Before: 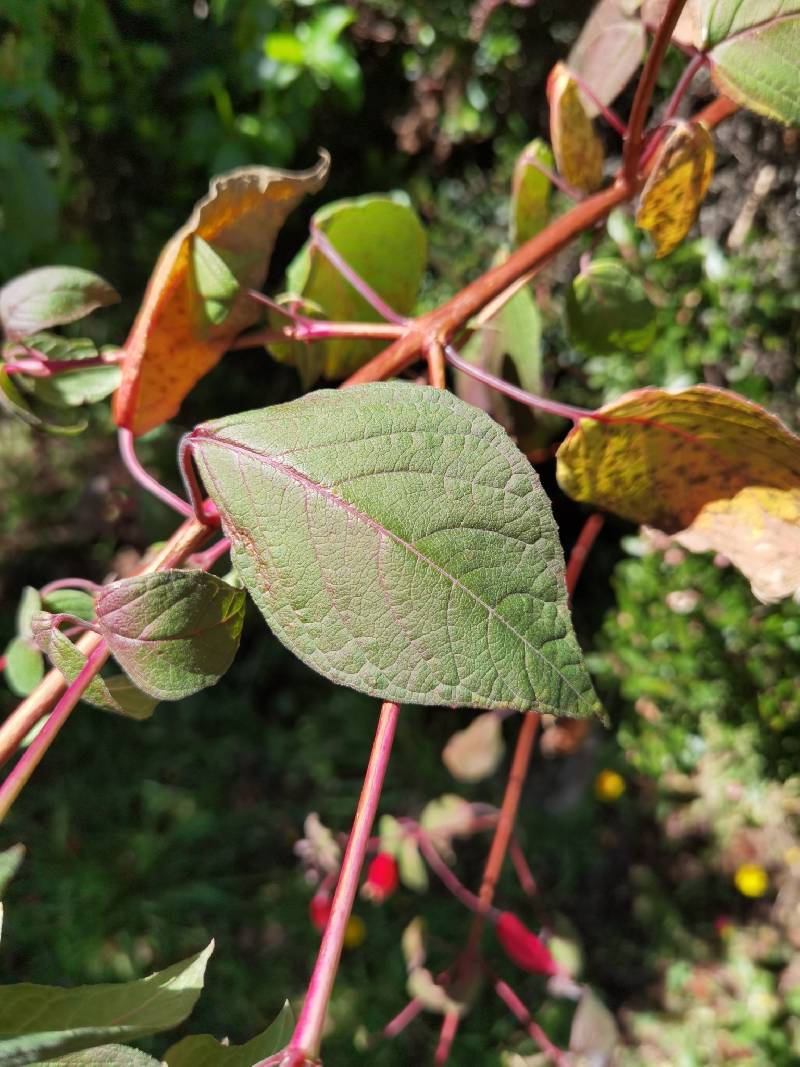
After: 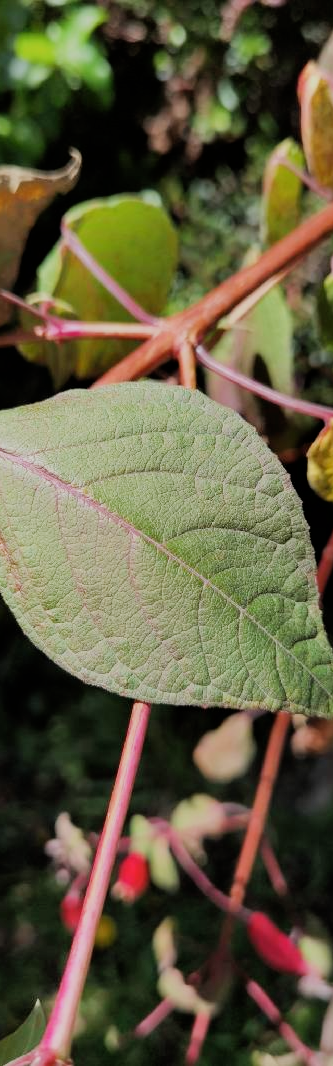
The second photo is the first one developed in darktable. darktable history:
shadows and highlights: shadows 30.63, highlights -63.22, shadows color adjustment 98%, highlights color adjustment 58.61%, soften with gaussian
filmic rgb: black relative exposure -7.65 EV, white relative exposure 4.56 EV, hardness 3.61
crop: left 31.229%, right 27.105%
